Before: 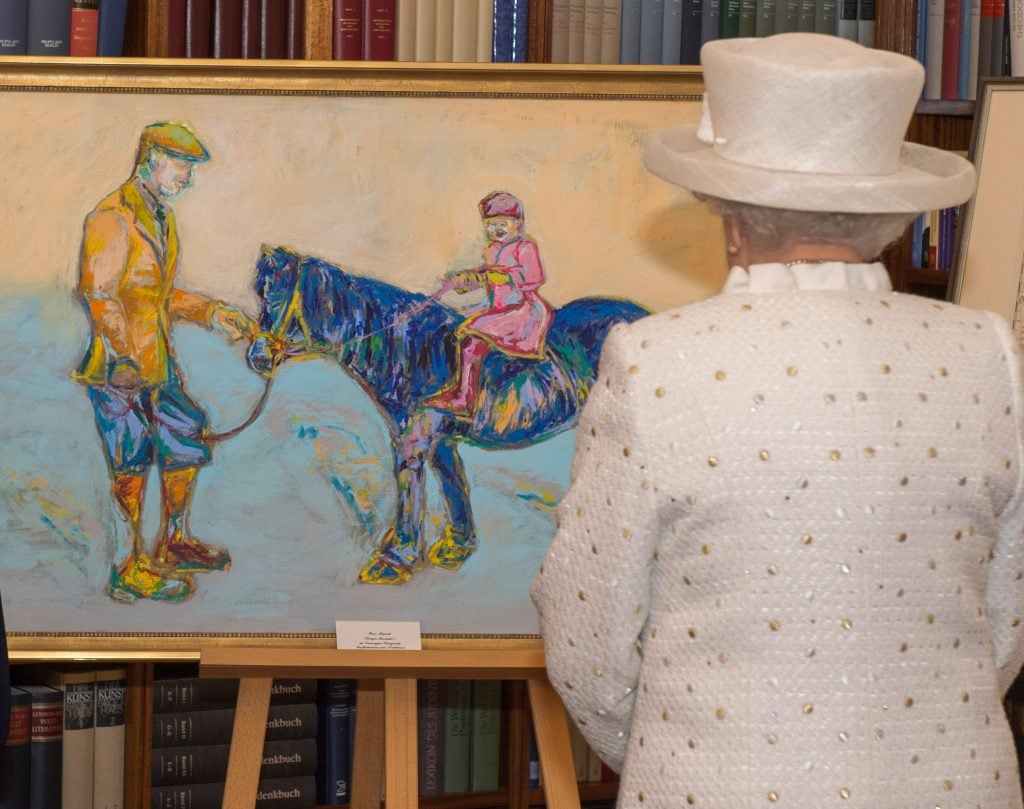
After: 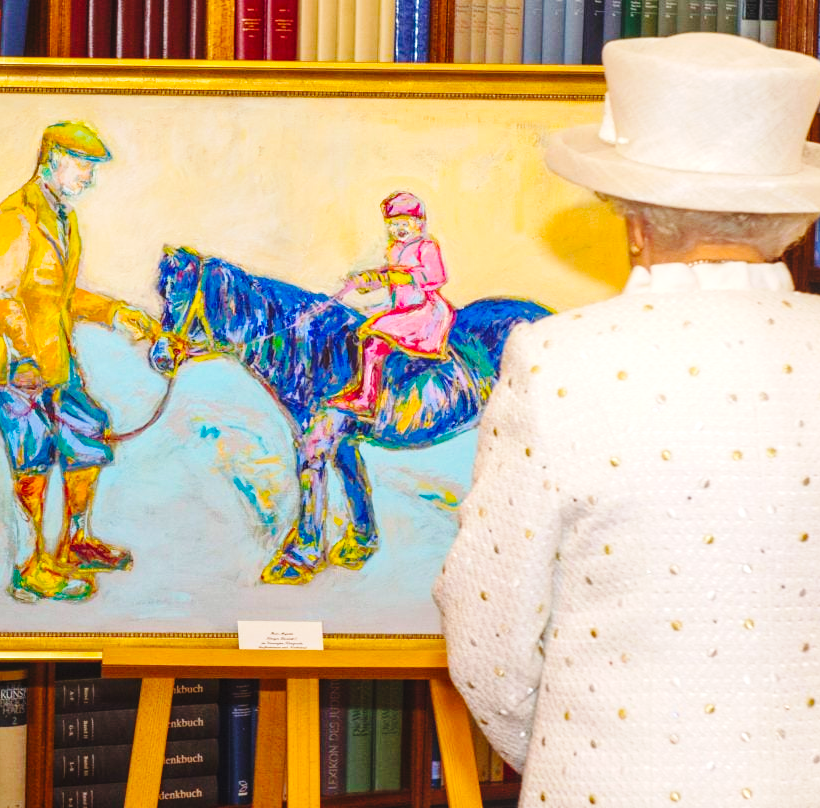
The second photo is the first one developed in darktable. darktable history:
exposure: exposure 0.63 EV, compensate highlight preservation false
color correction: highlights b* 0.002
local contrast: detail 109%
color balance rgb: perceptual saturation grading › global saturation 37.082%, global vibrance 20%
crop and rotate: left 9.62%, right 10.232%
base curve: curves: ch0 [(0, 0) (0.036, 0.025) (0.121, 0.166) (0.206, 0.329) (0.605, 0.79) (1, 1)], preserve colors none
